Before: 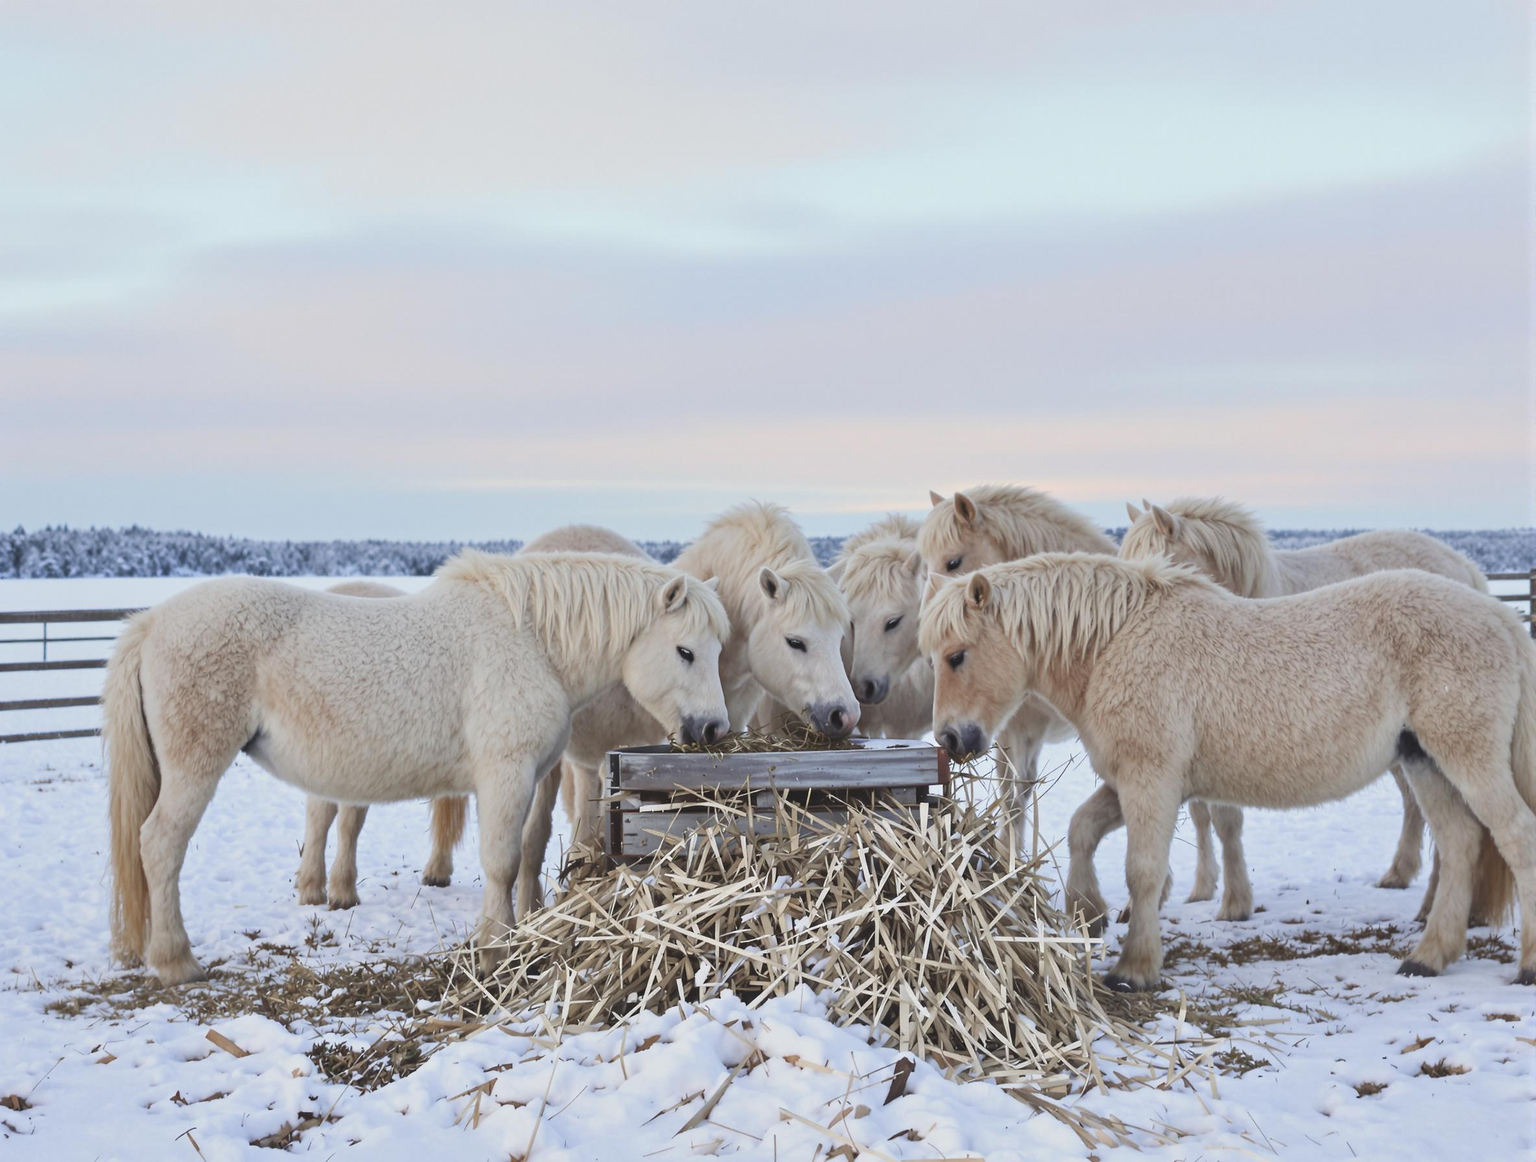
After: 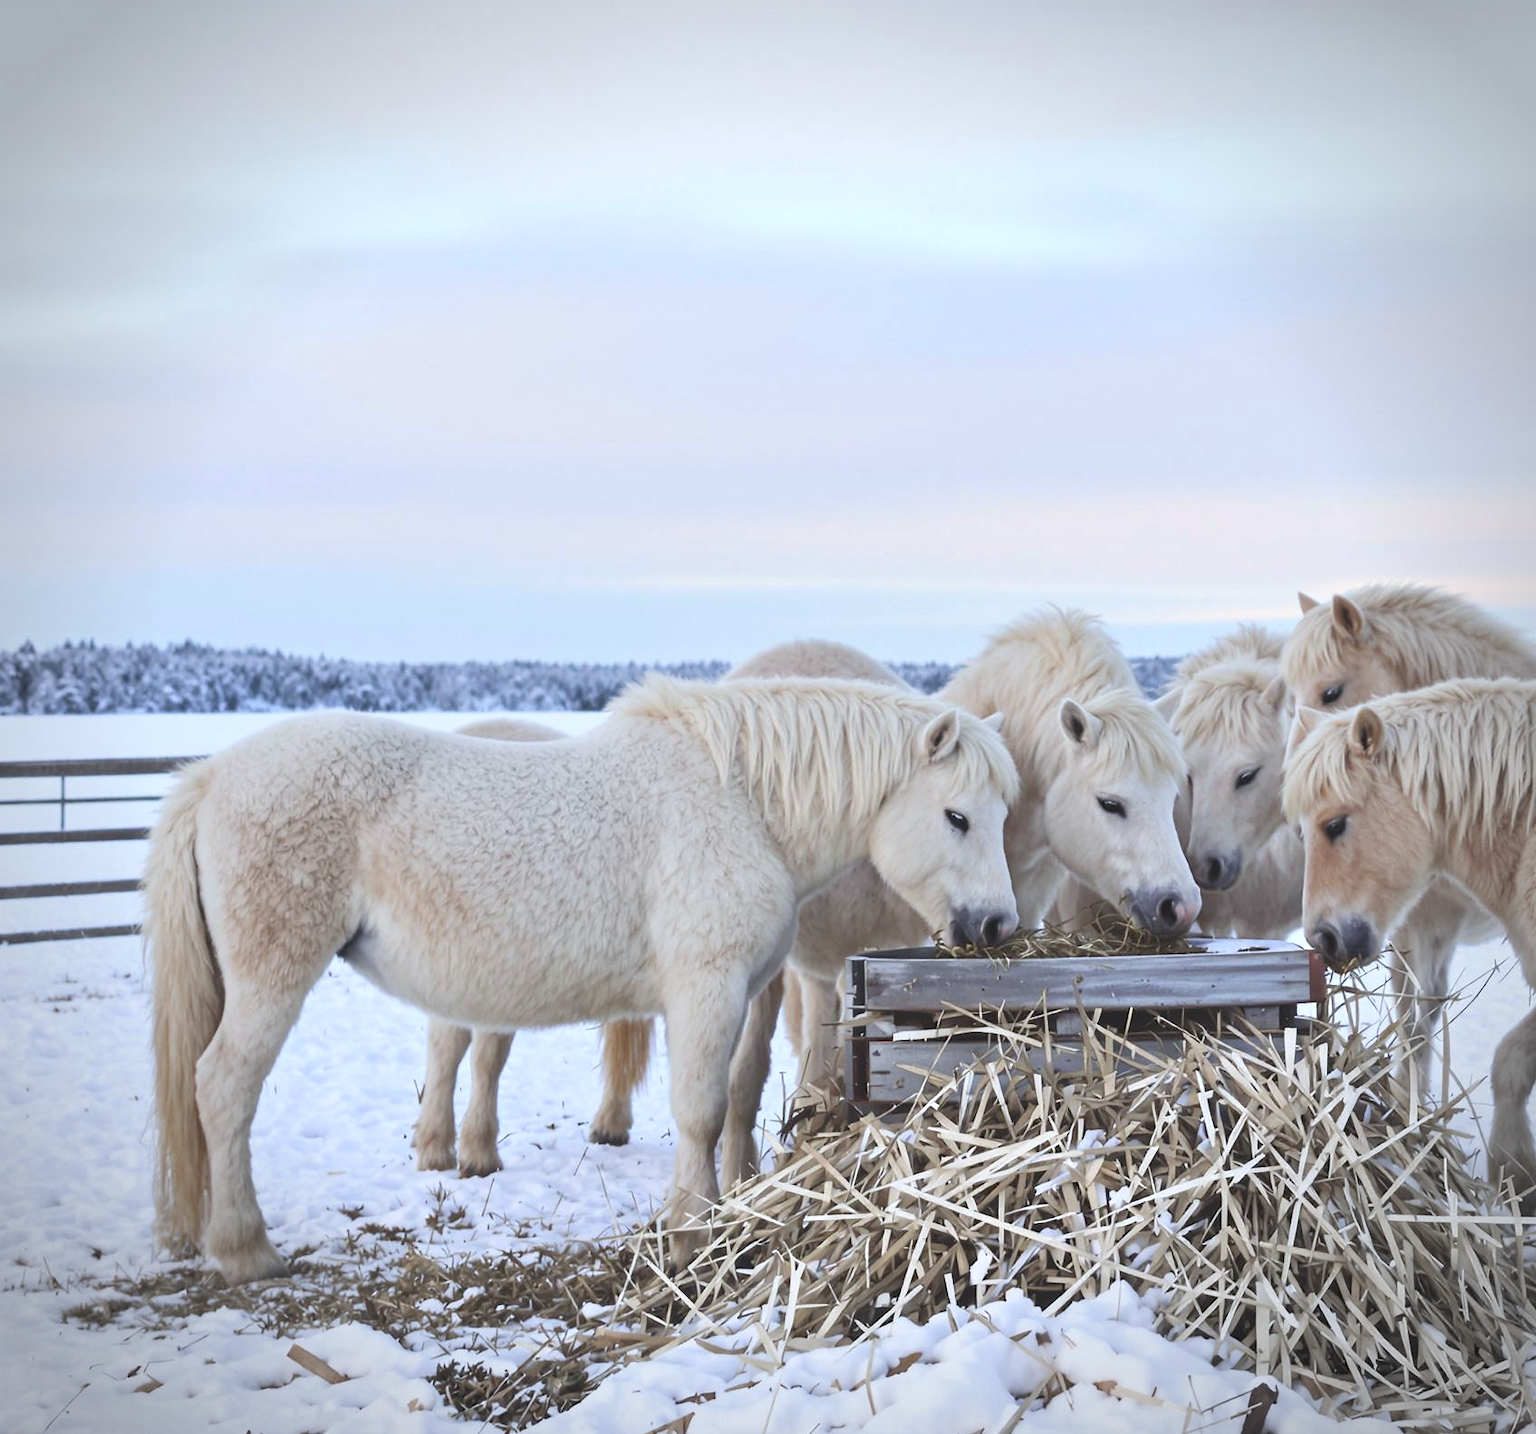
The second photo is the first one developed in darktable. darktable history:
exposure: exposure 0.3 EV, compensate highlight preservation false
crop: top 5.803%, right 27.864%, bottom 5.804%
vignetting: automatic ratio true
white balance: red 0.974, blue 1.044
